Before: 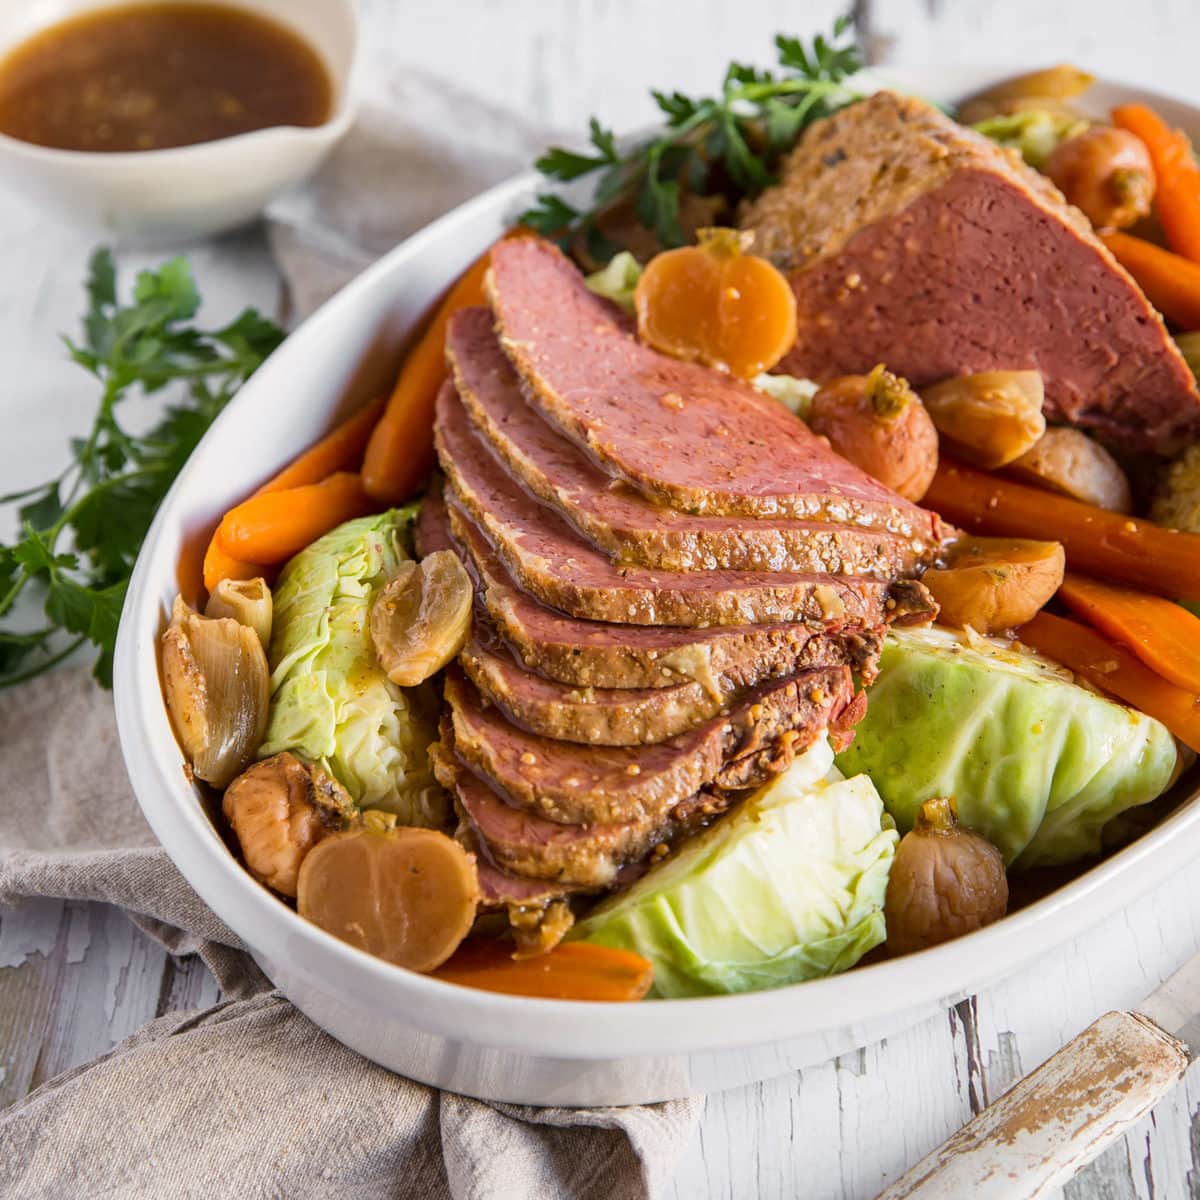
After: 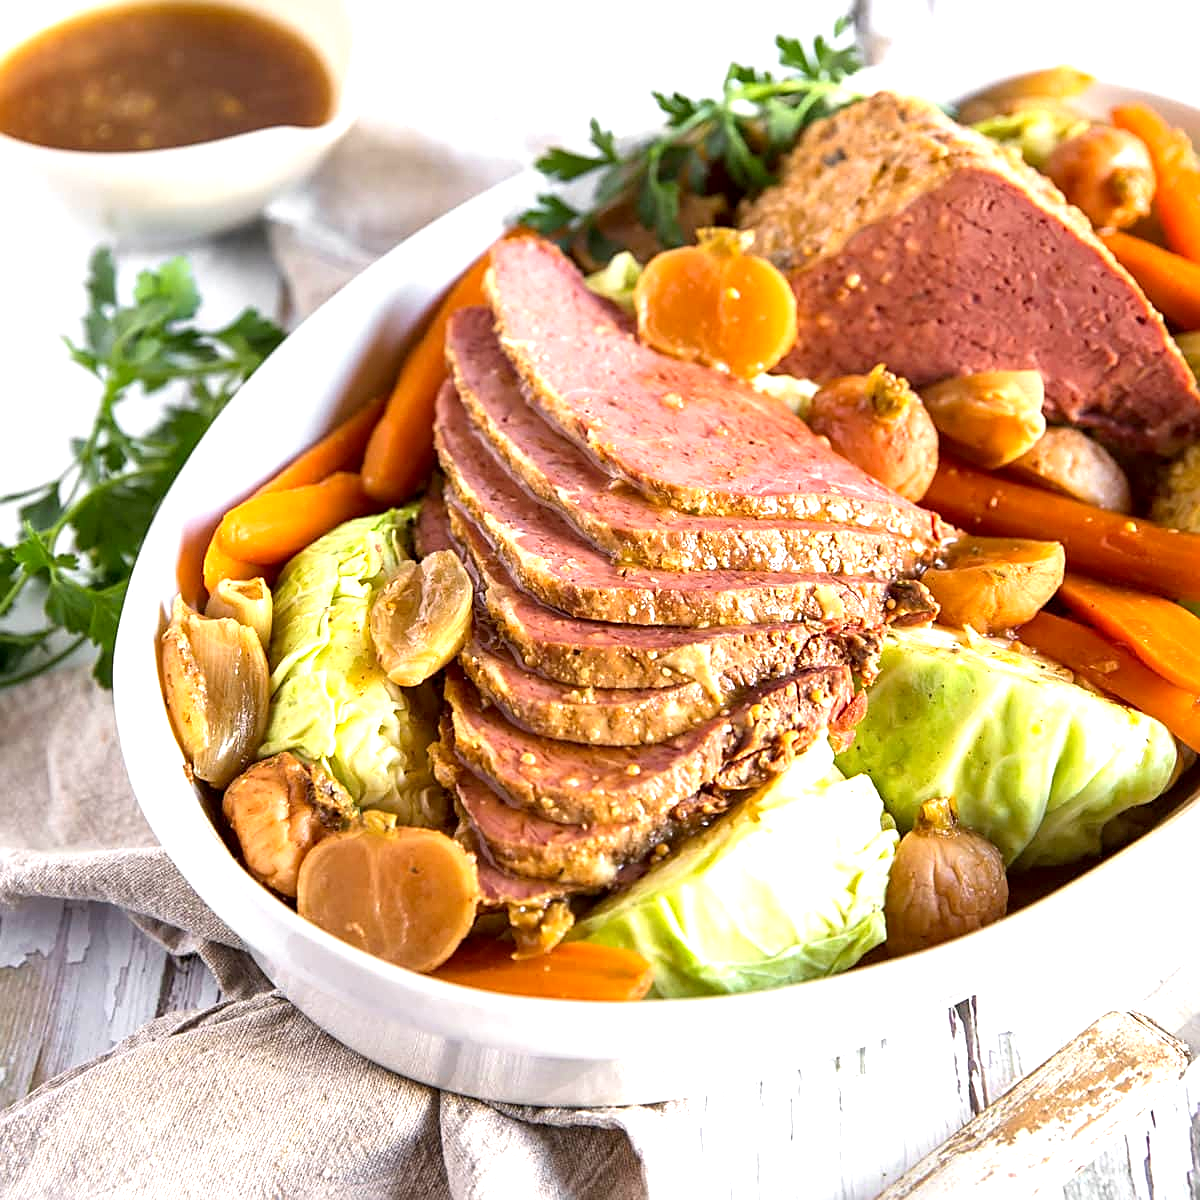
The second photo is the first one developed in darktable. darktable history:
exposure: black level correction 0.001, exposure 1 EV, compensate highlight preservation false
sharpen: on, module defaults
